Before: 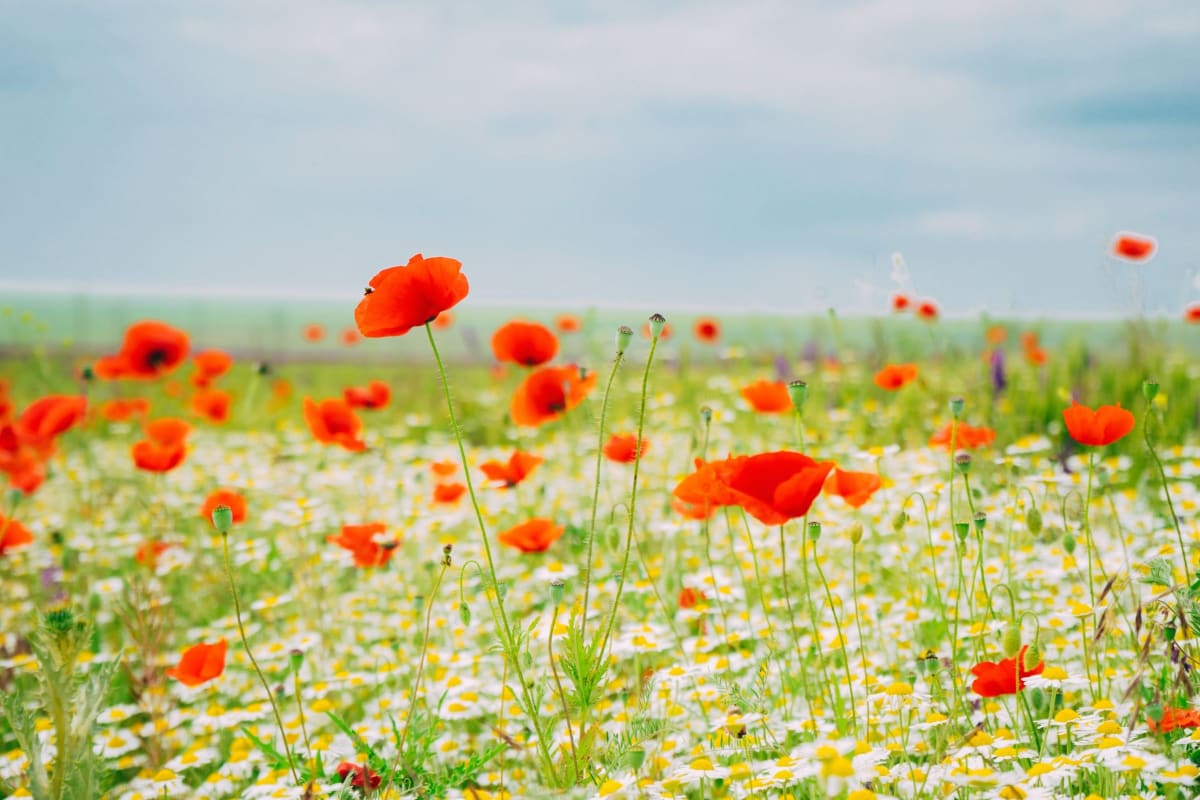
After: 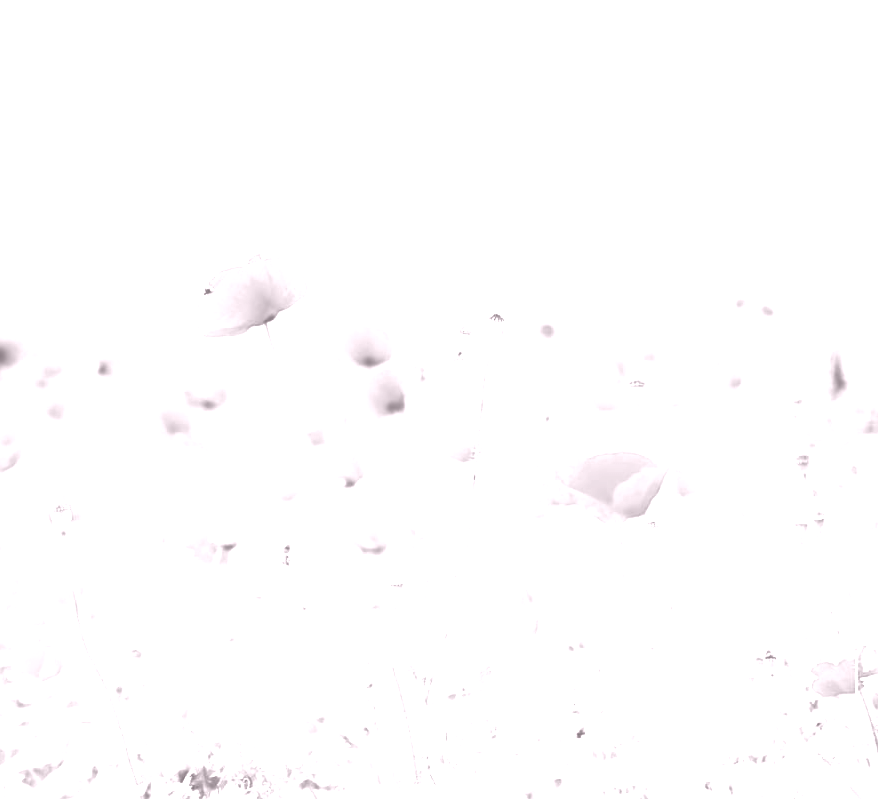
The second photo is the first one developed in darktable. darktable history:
crop: left 13.443%, right 13.31%
contrast brightness saturation: contrast 0.28
colorize: hue 25.2°, saturation 83%, source mix 82%, lightness 79%, version 1
